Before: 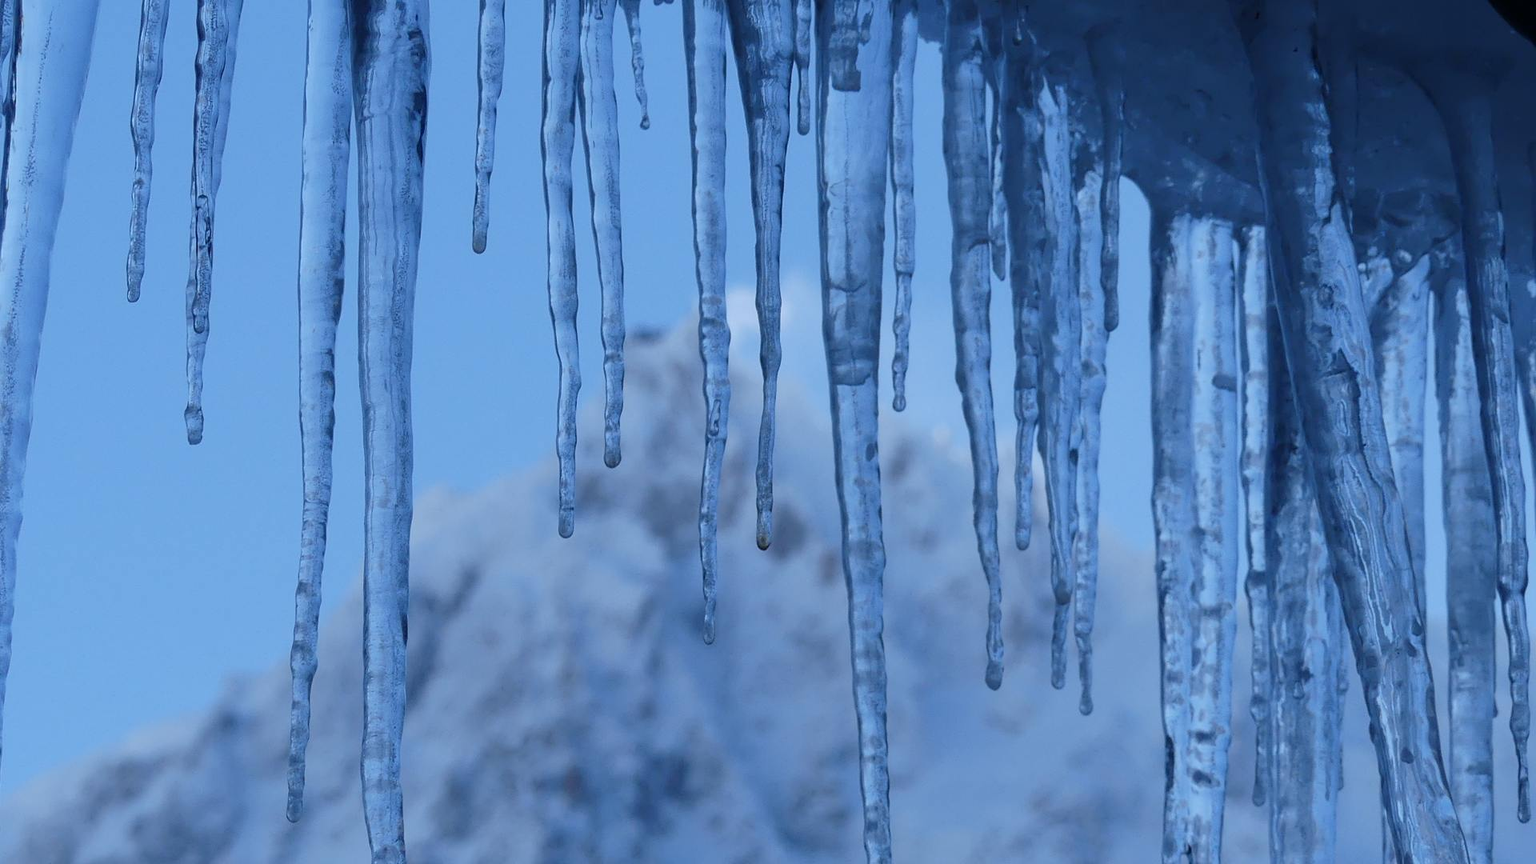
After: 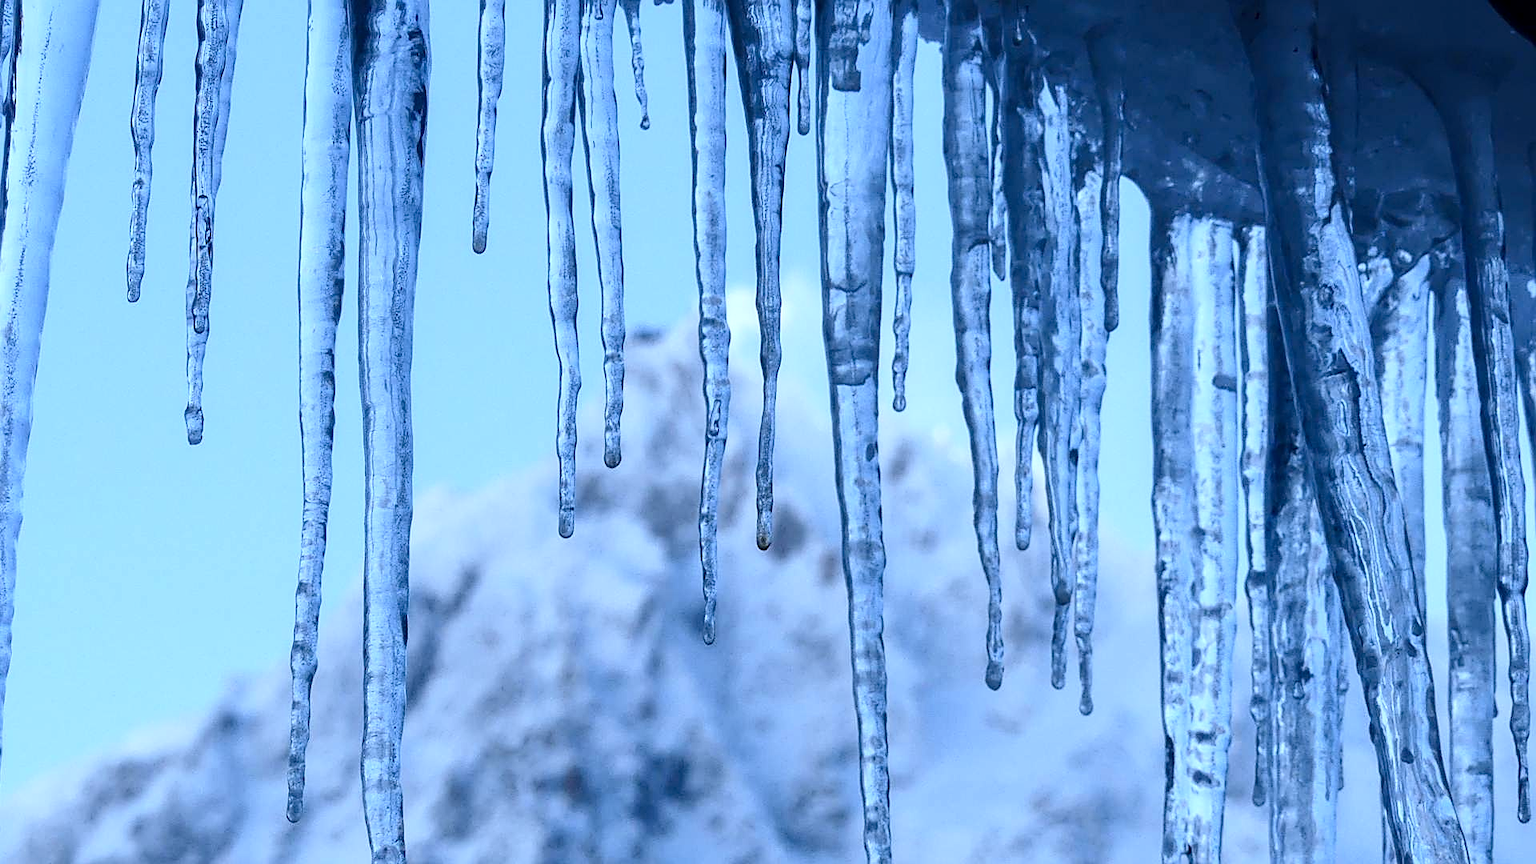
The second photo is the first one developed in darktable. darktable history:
exposure: exposure 0.636 EV, compensate highlight preservation false
contrast brightness saturation: contrast 0.22
local contrast: on, module defaults
sharpen: on, module defaults
